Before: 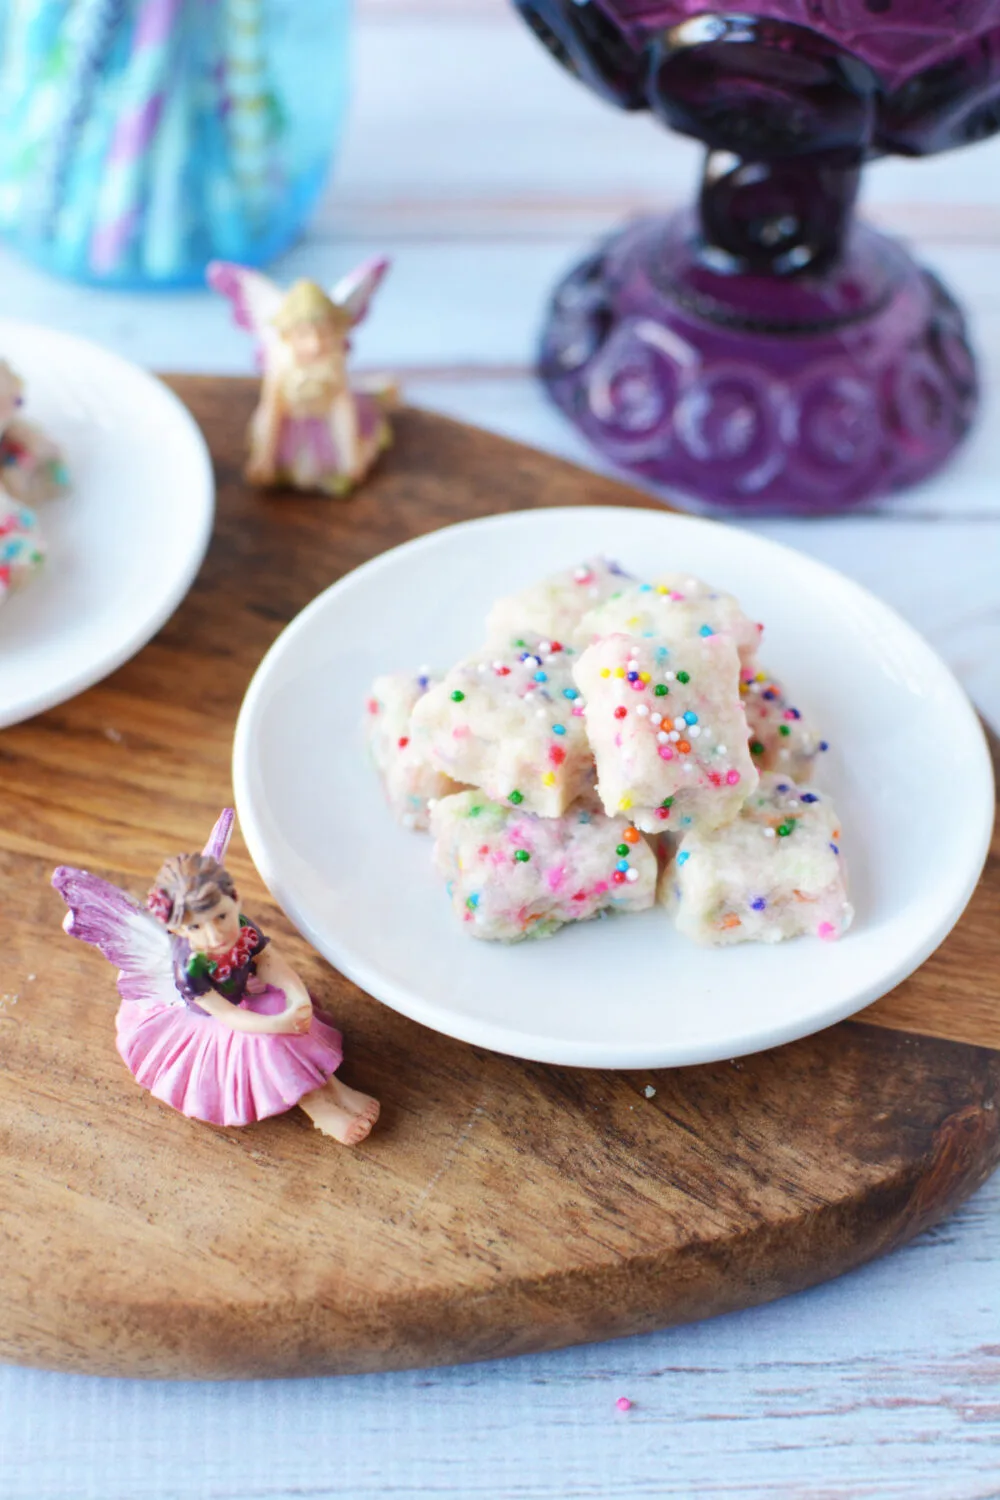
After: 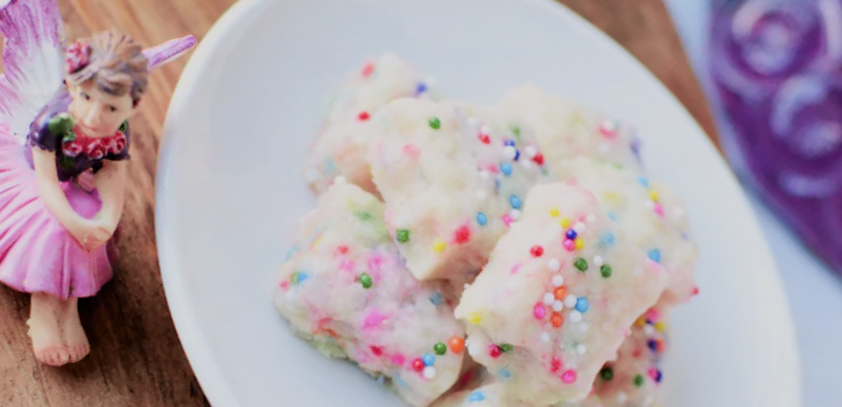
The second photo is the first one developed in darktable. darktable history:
tone curve: curves: ch1 [(0, 0) (0.214, 0.291) (0.372, 0.44) (0.463, 0.476) (0.498, 0.502) (0.521, 0.531) (1, 1)]; ch2 [(0, 0) (0.456, 0.447) (0.5, 0.5) (0.547, 0.557) (0.592, 0.57) (0.631, 0.602) (1, 1)], color space Lab, independent channels, preserve colors none
filmic rgb: black relative exposure -4.78 EV, white relative exposure 4 EV, threshold 2.97 EV, hardness 2.81, enable highlight reconstruction true
crop and rotate: angle -45.64°, top 16.356%, right 0.899%, bottom 11.687%
